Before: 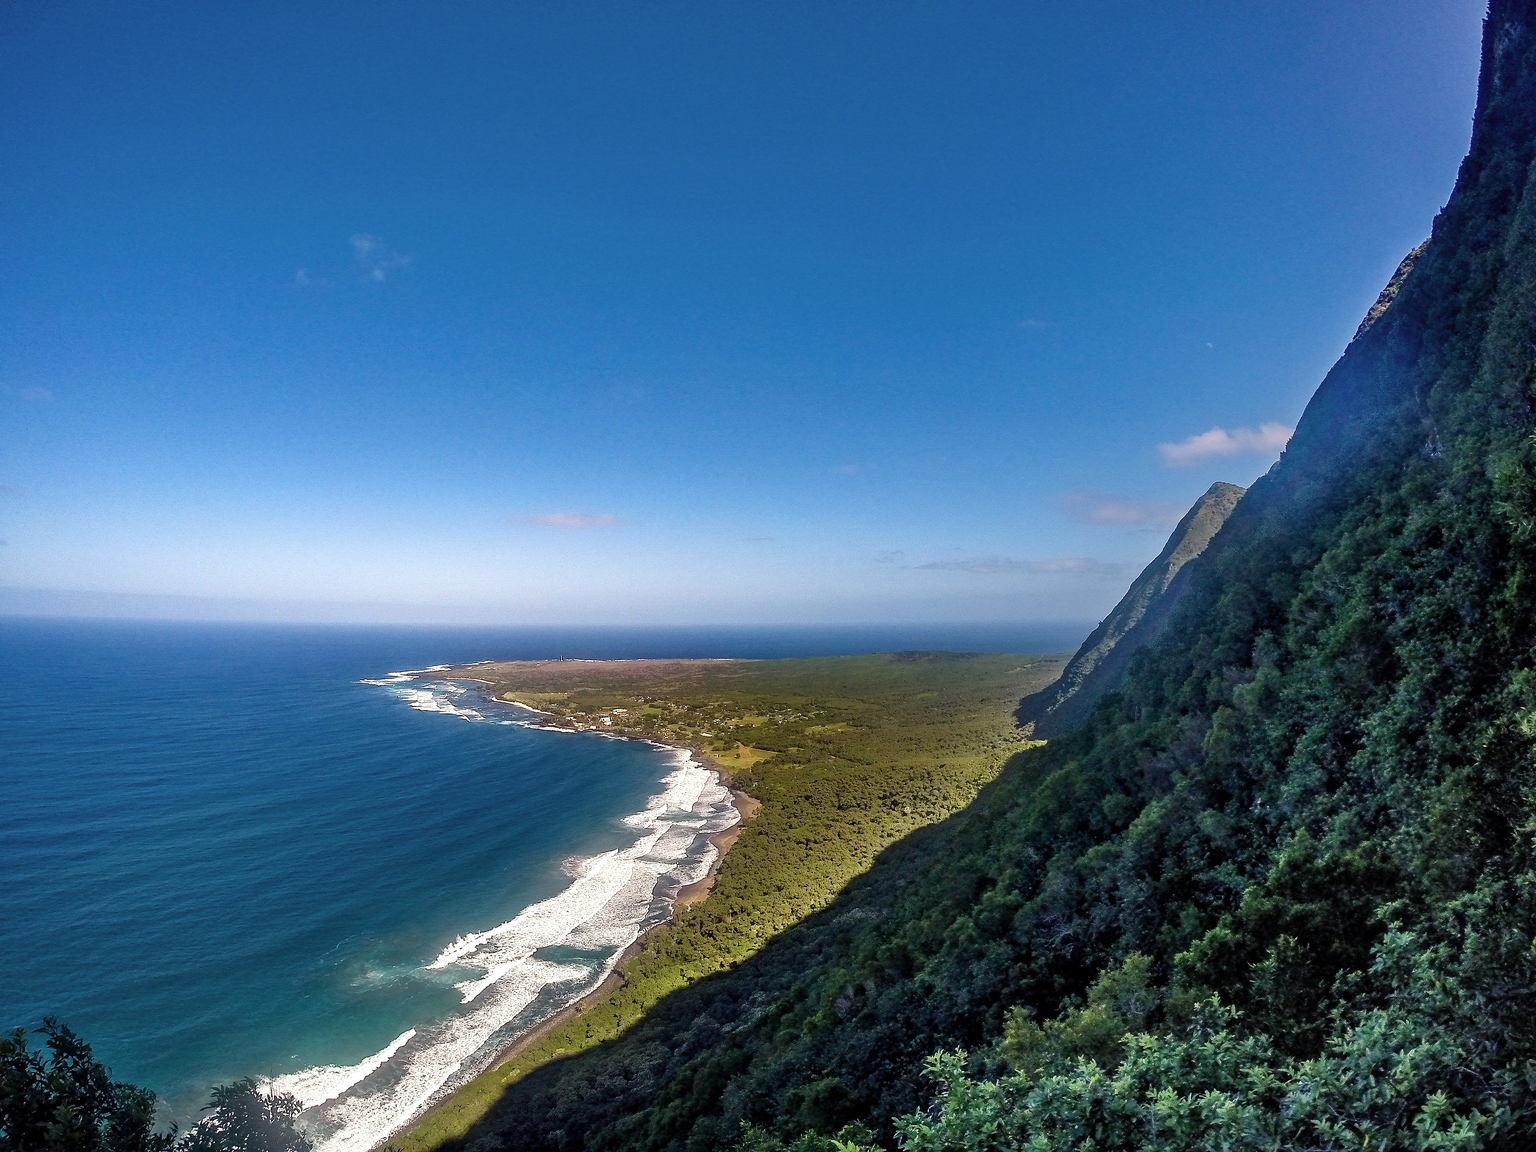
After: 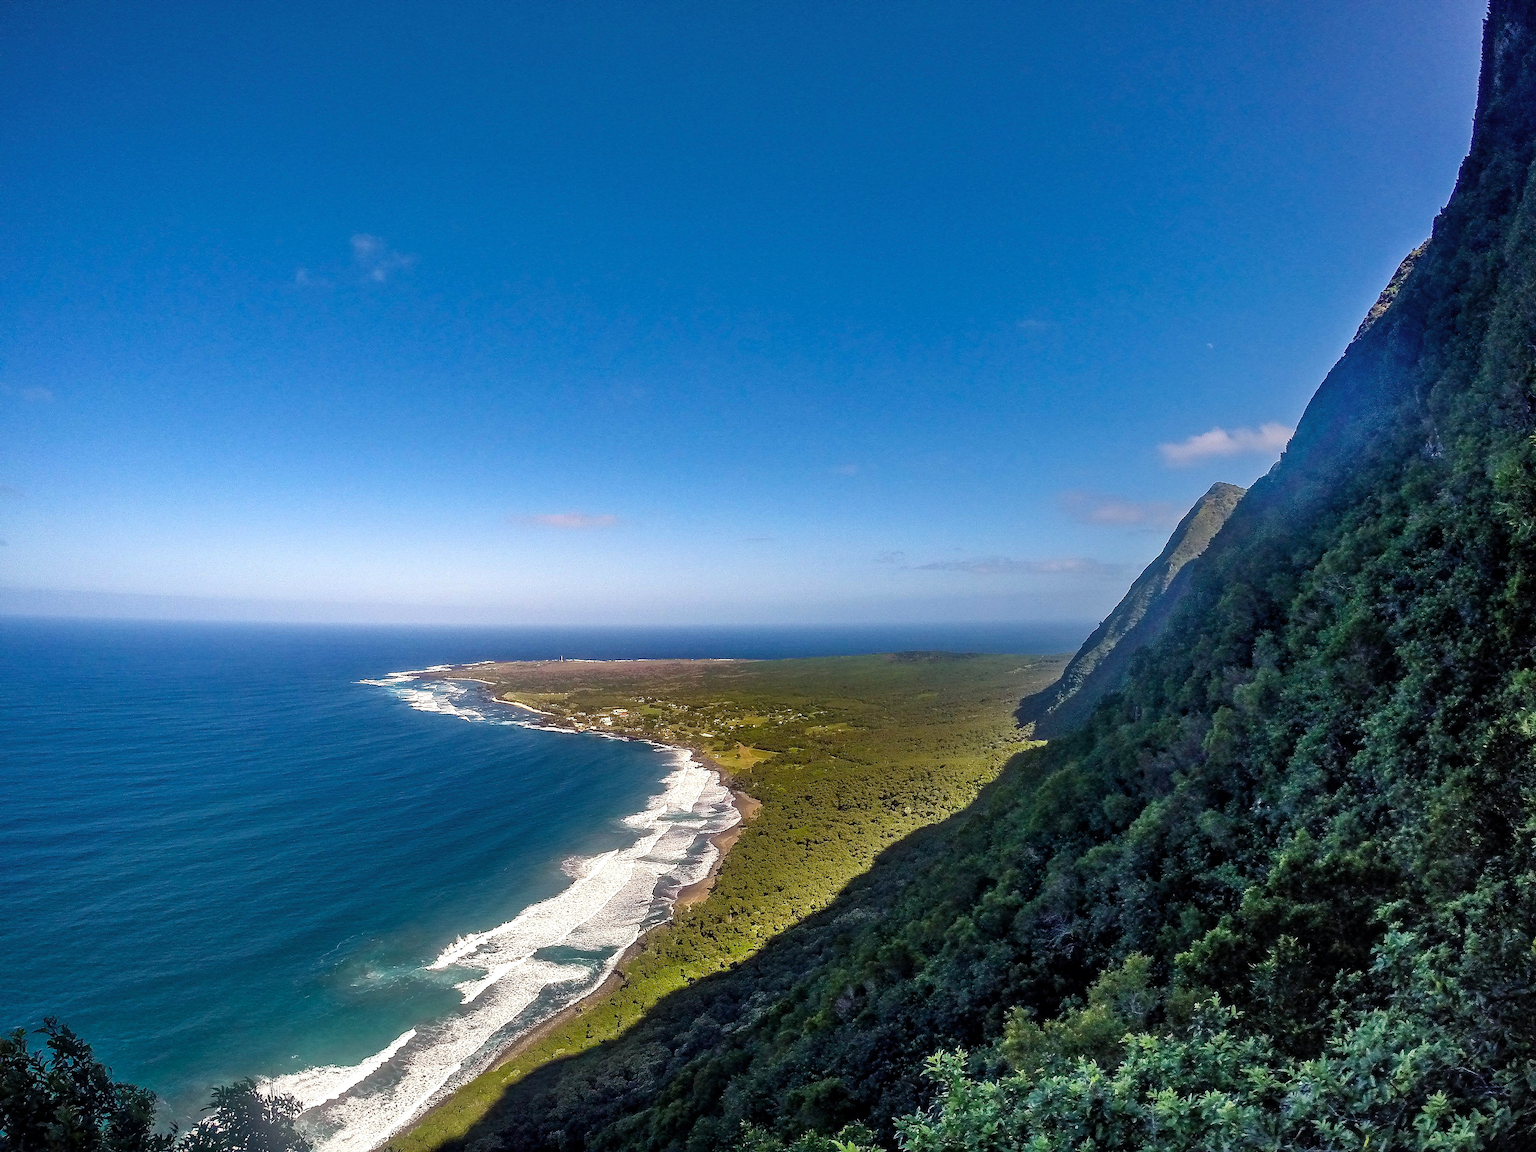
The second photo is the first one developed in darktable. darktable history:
color balance rgb: perceptual saturation grading › global saturation 10%, global vibrance 10%
white balance: emerald 1
